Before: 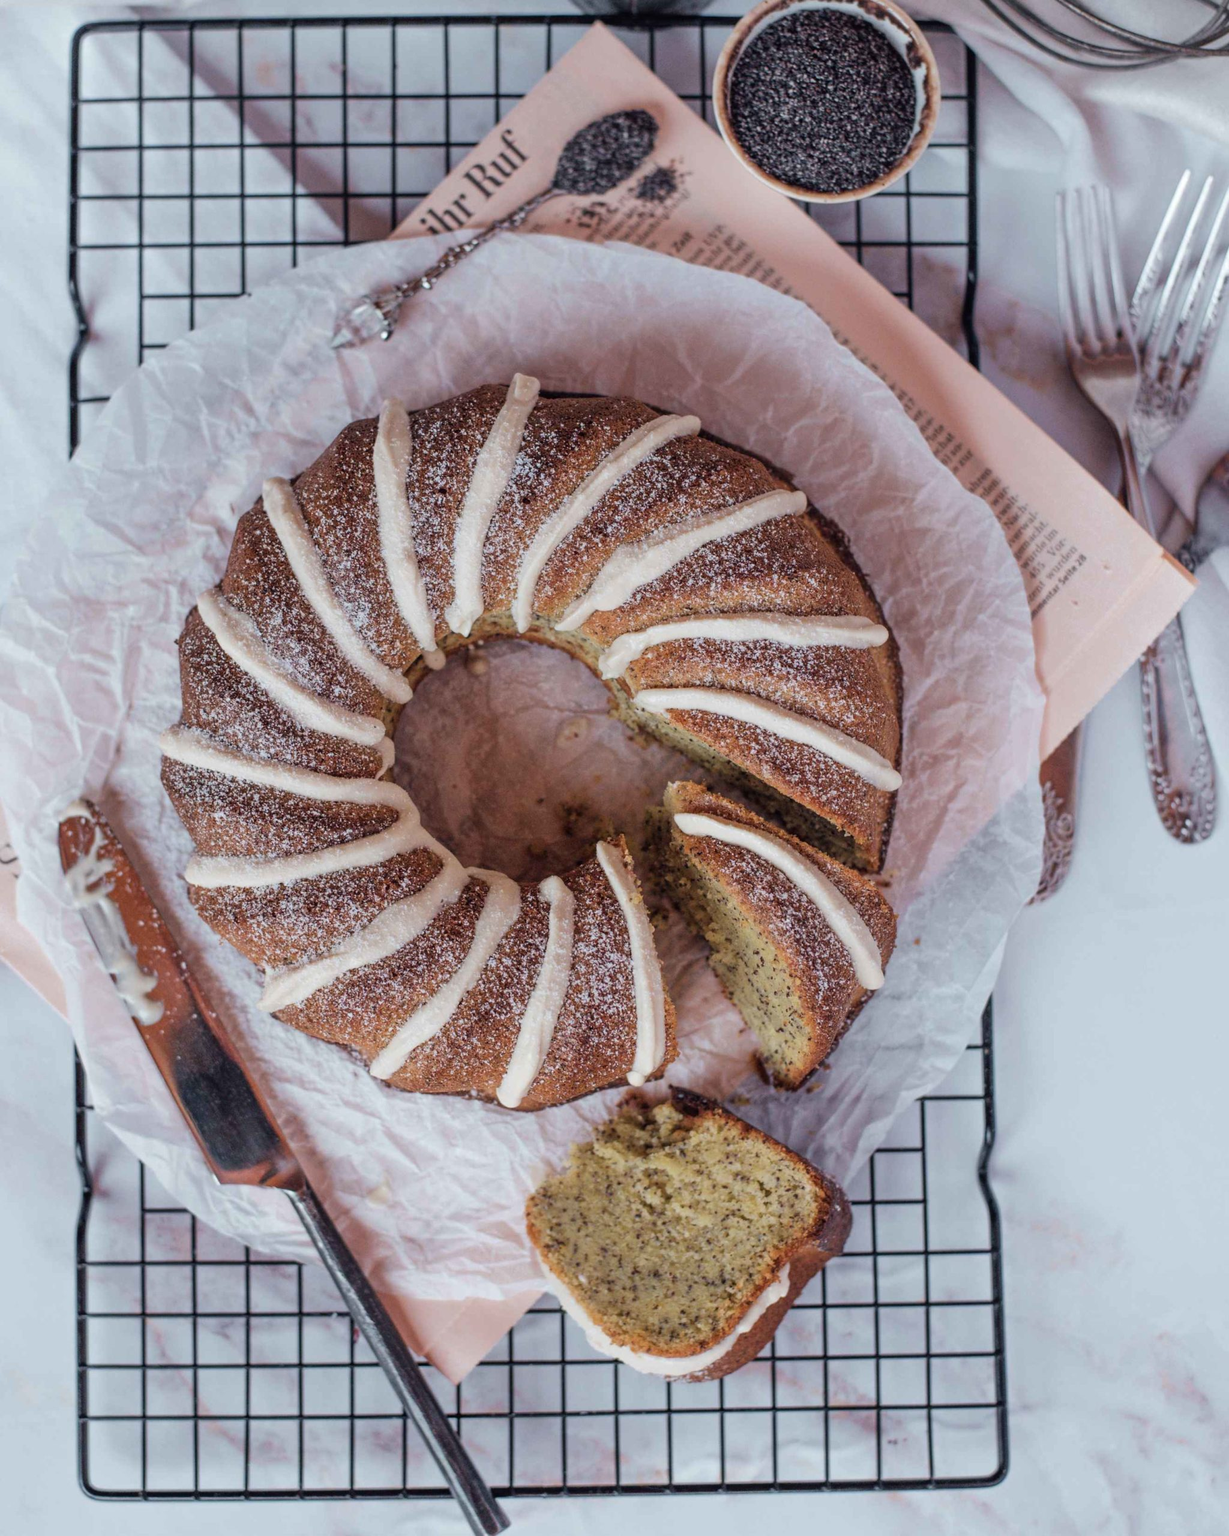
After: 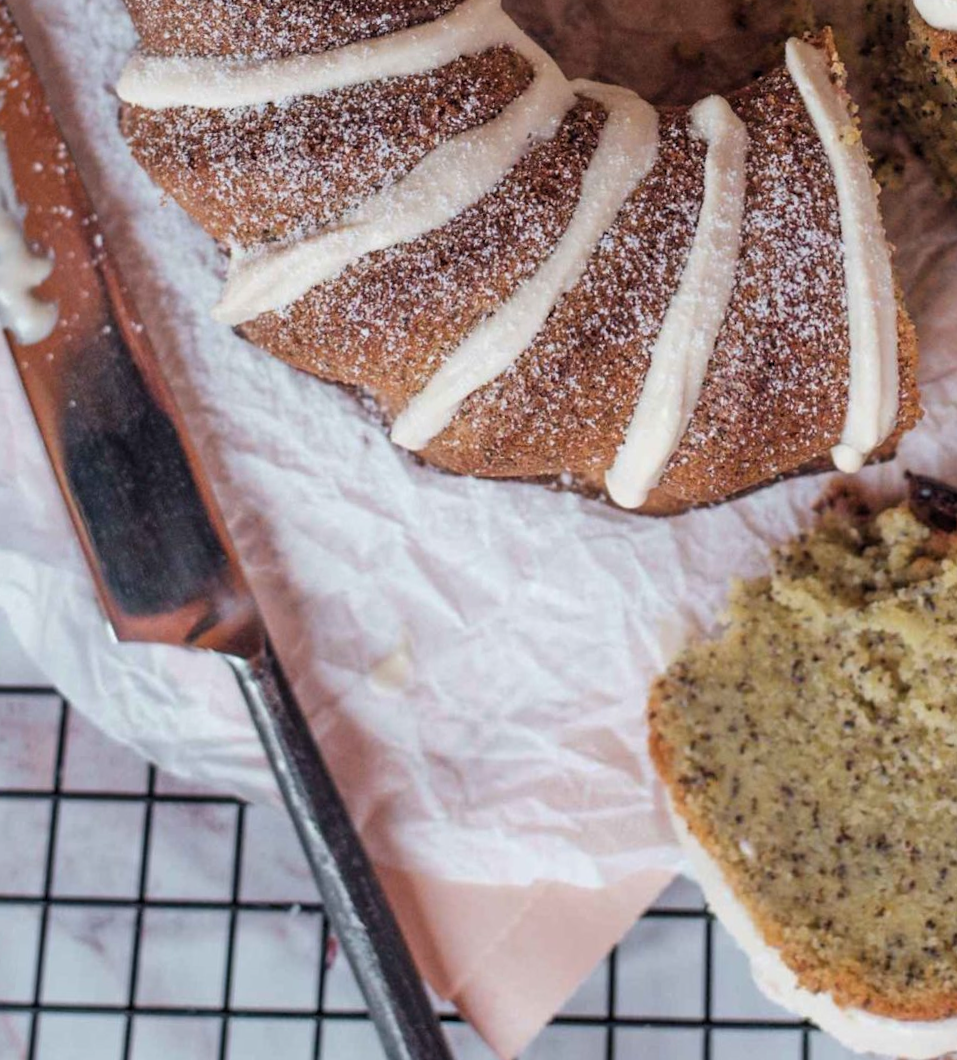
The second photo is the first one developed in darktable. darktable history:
rotate and perspective: rotation 0.72°, lens shift (vertical) -0.352, lens shift (horizontal) -0.051, crop left 0.152, crop right 0.859, crop top 0.019, crop bottom 0.964
levels: levels [0.016, 0.492, 0.969]
crop: top 44.483%, right 43.593%, bottom 12.892%
